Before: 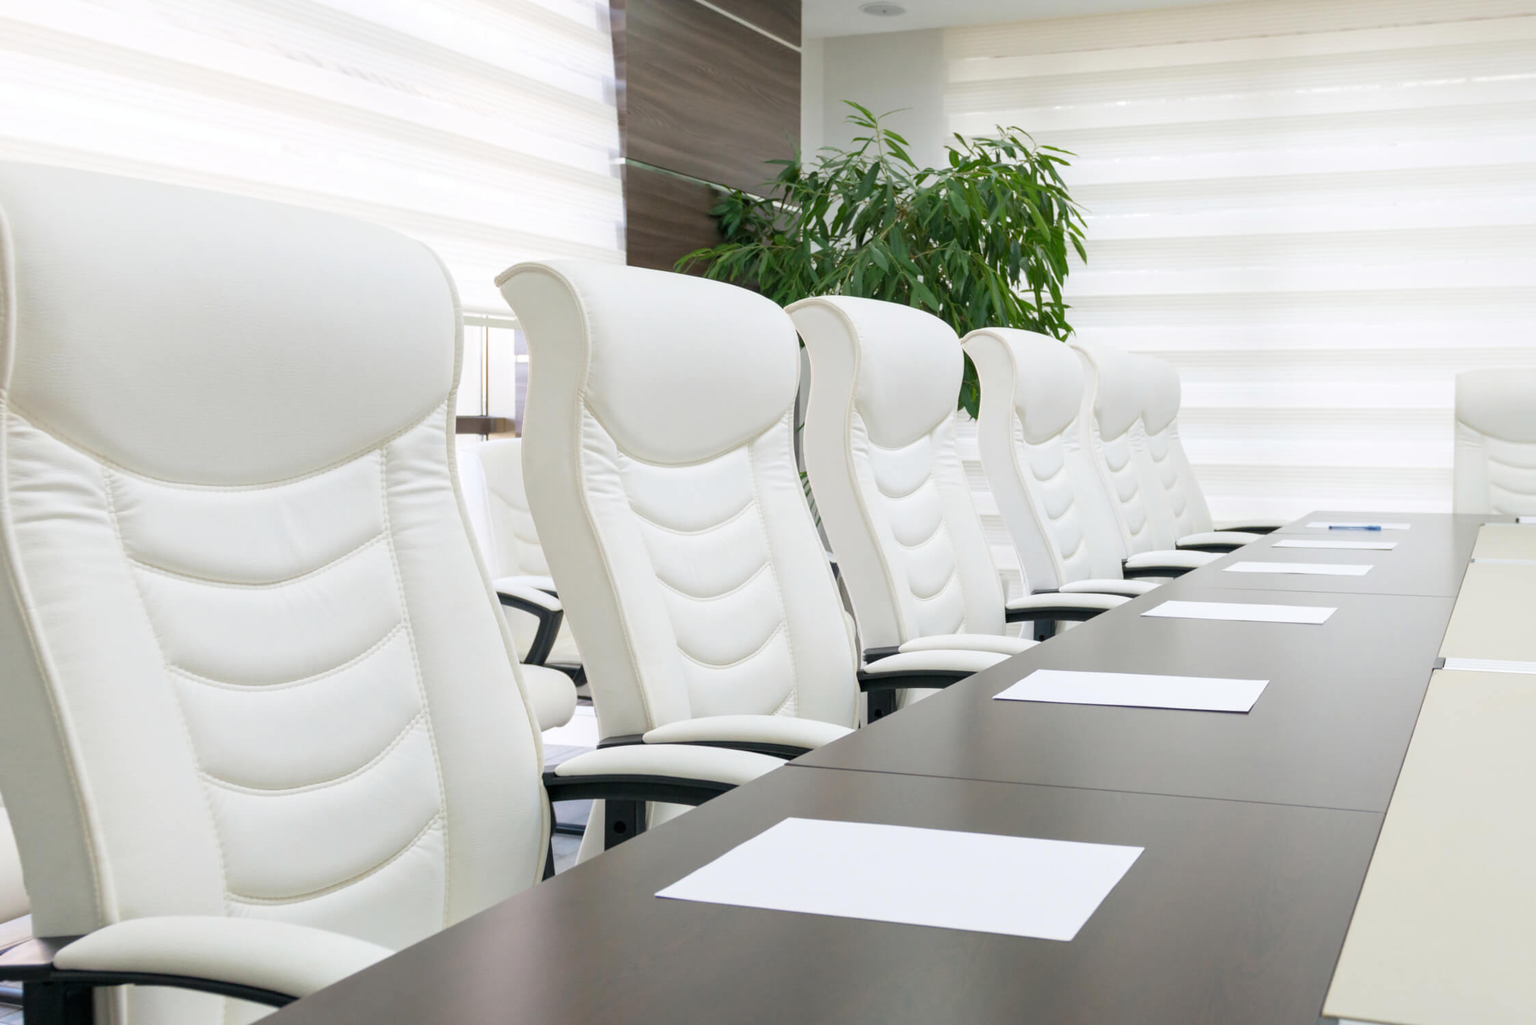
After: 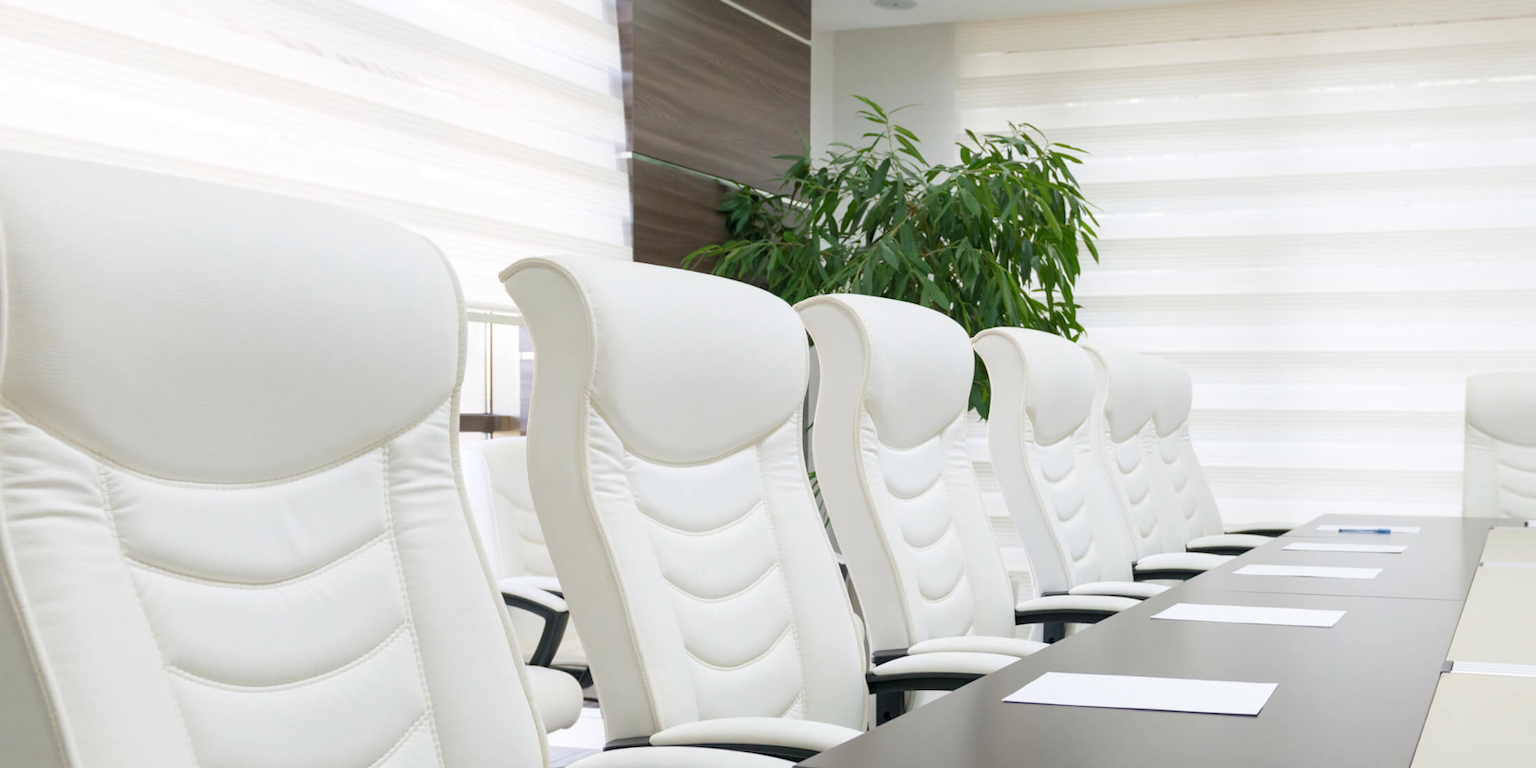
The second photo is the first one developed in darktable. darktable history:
crop: bottom 24.967%
rotate and perspective: rotation 0.174°, lens shift (vertical) 0.013, lens shift (horizontal) 0.019, shear 0.001, automatic cropping original format, crop left 0.007, crop right 0.991, crop top 0.016, crop bottom 0.997
